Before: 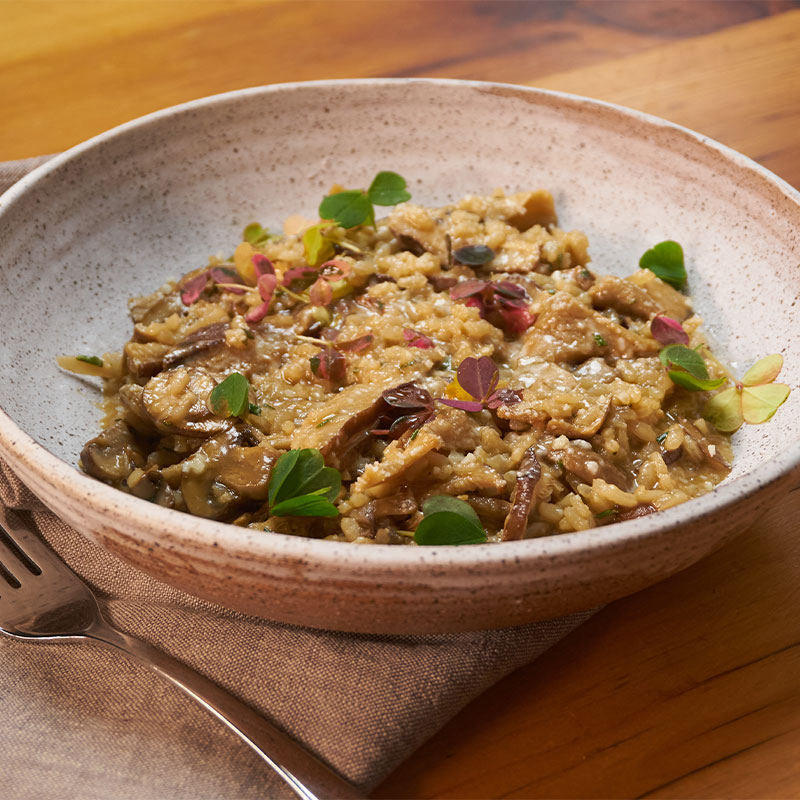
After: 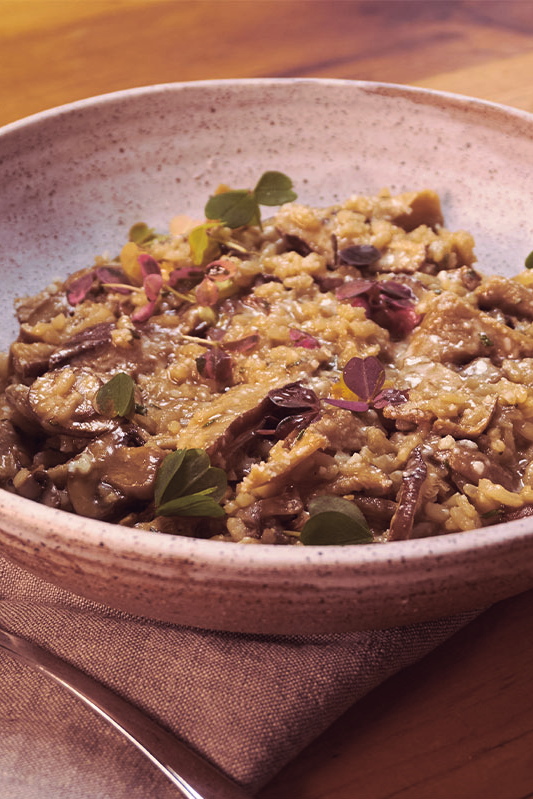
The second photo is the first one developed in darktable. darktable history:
crop and rotate: left 14.292%, right 19.041%
color correction: highlights a* 10.32, highlights b* 14.66, shadows a* -9.59, shadows b* -15.02
split-toning: on, module defaults
white balance: red 0.967, blue 1.119, emerald 0.756
